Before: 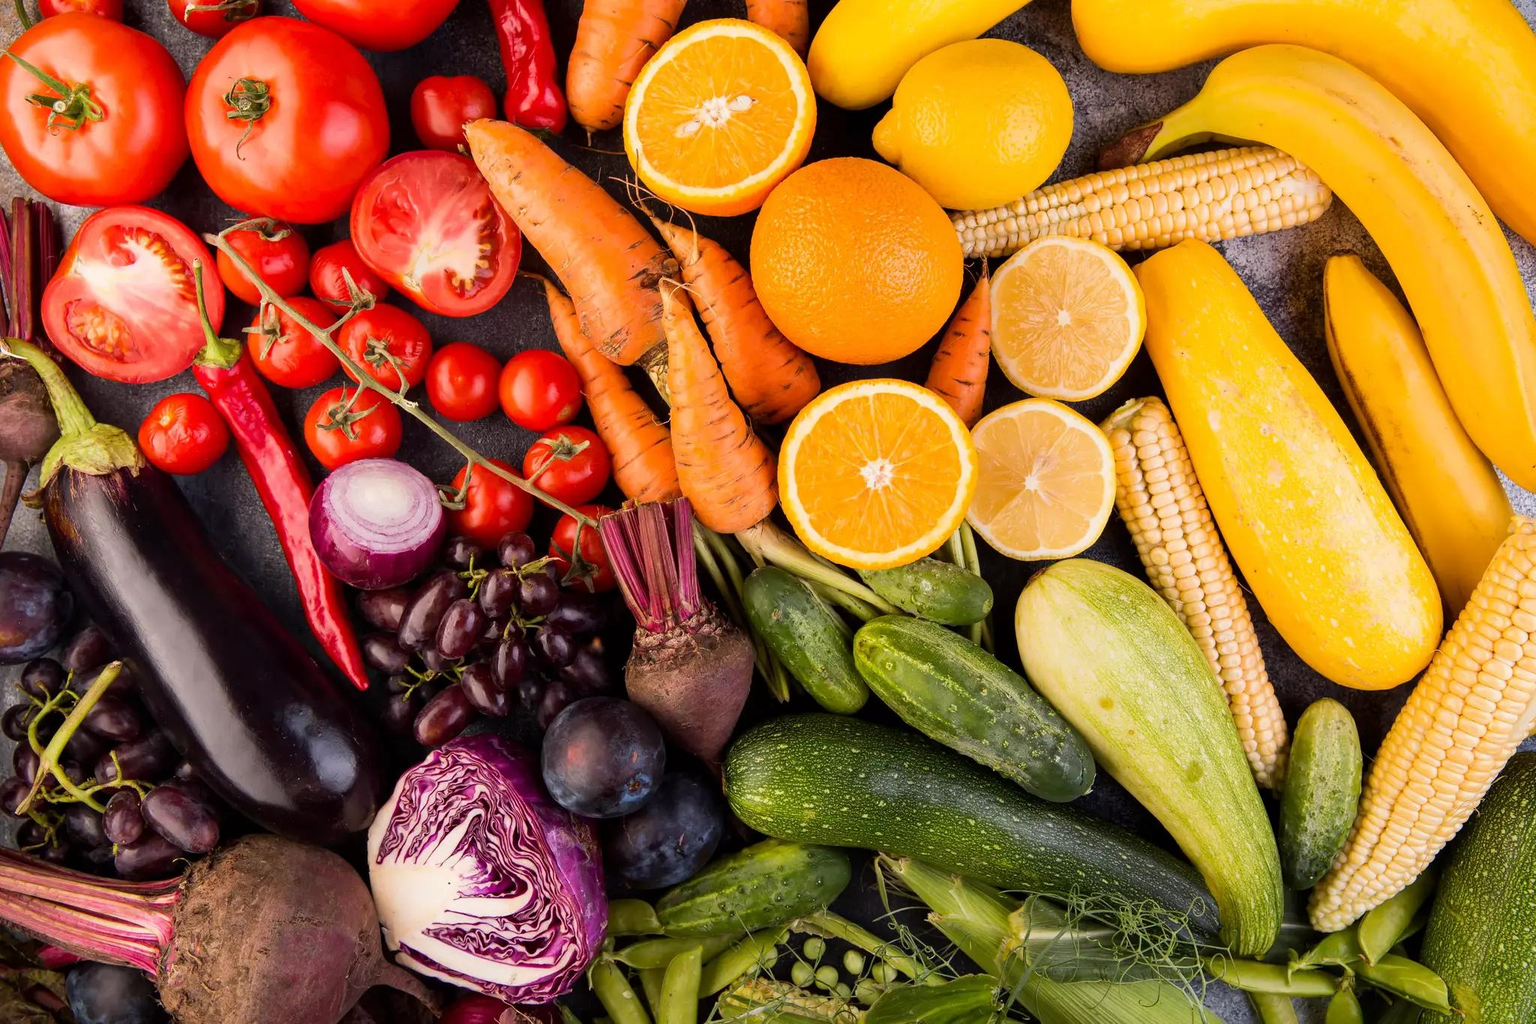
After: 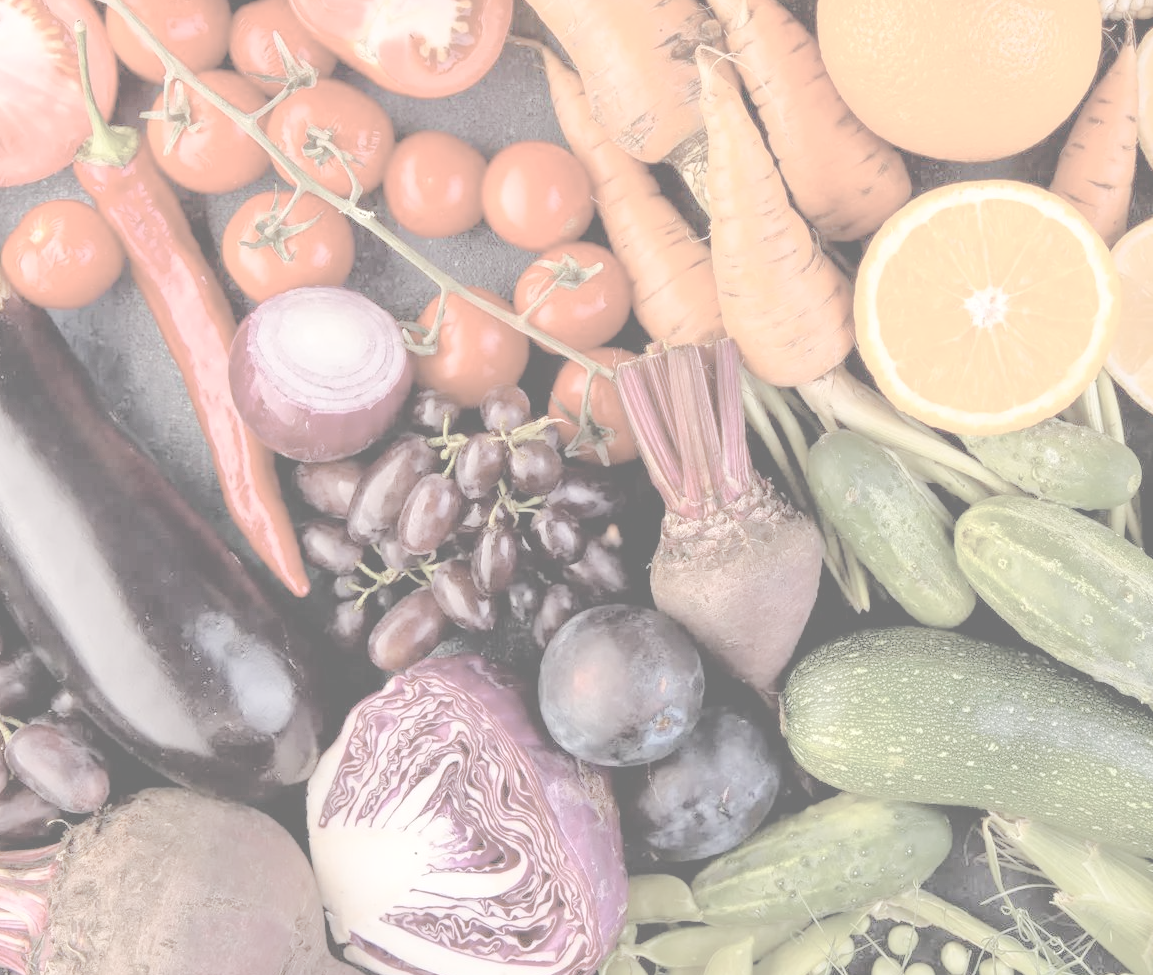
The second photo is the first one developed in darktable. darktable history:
crop: left 8.966%, top 23.852%, right 34.699%, bottom 4.703%
contrast brightness saturation: contrast -0.32, brightness 0.75, saturation -0.78
exposure: black level correction 0.001, exposure 1.05 EV, compensate exposure bias true, compensate highlight preservation false
tone equalizer: -7 EV 0.15 EV, -6 EV 0.6 EV, -5 EV 1.15 EV, -4 EV 1.33 EV, -3 EV 1.15 EV, -2 EV 0.6 EV, -1 EV 0.15 EV, mask exposure compensation -0.5 EV
